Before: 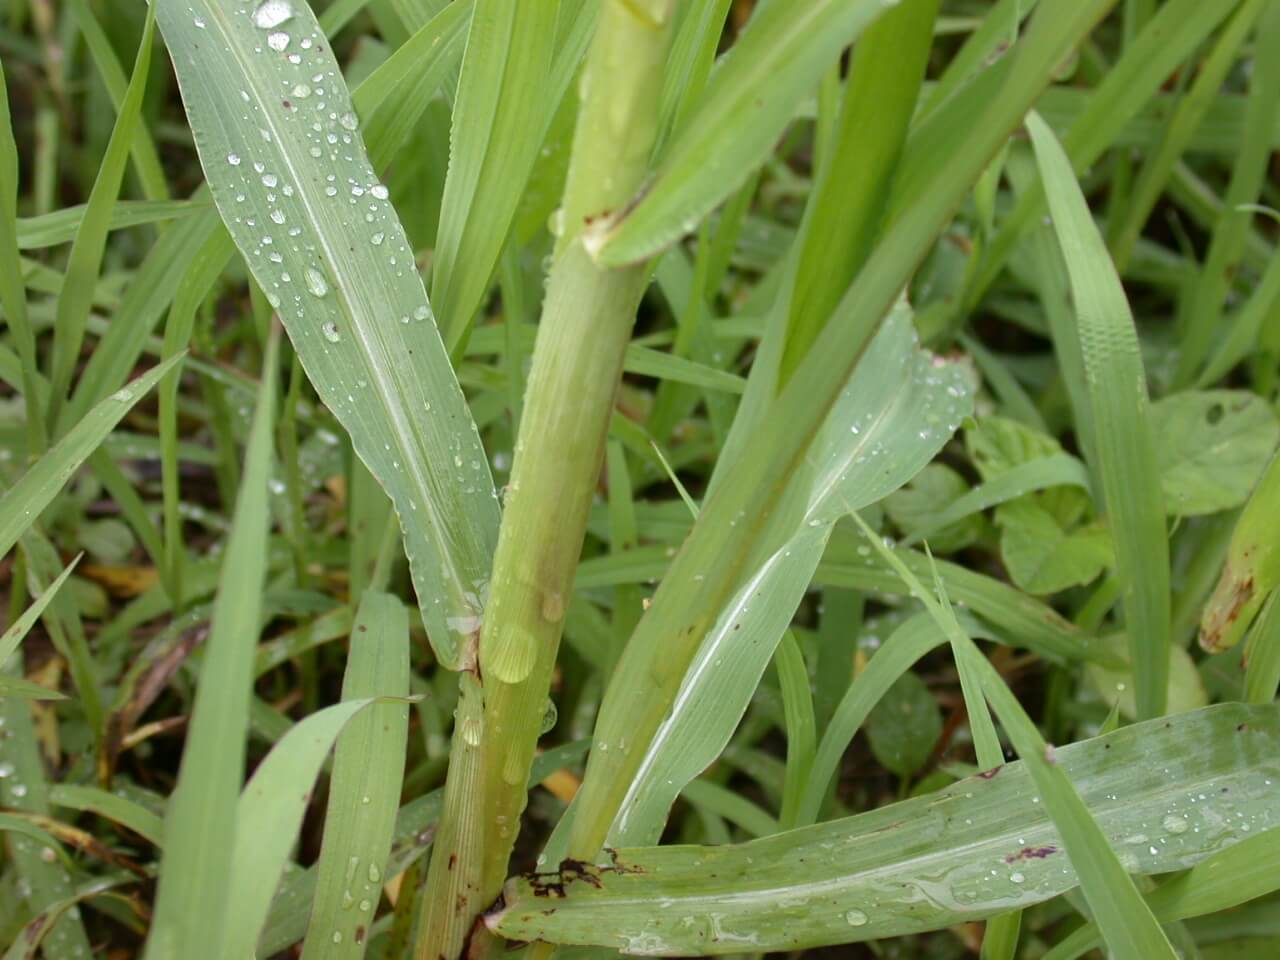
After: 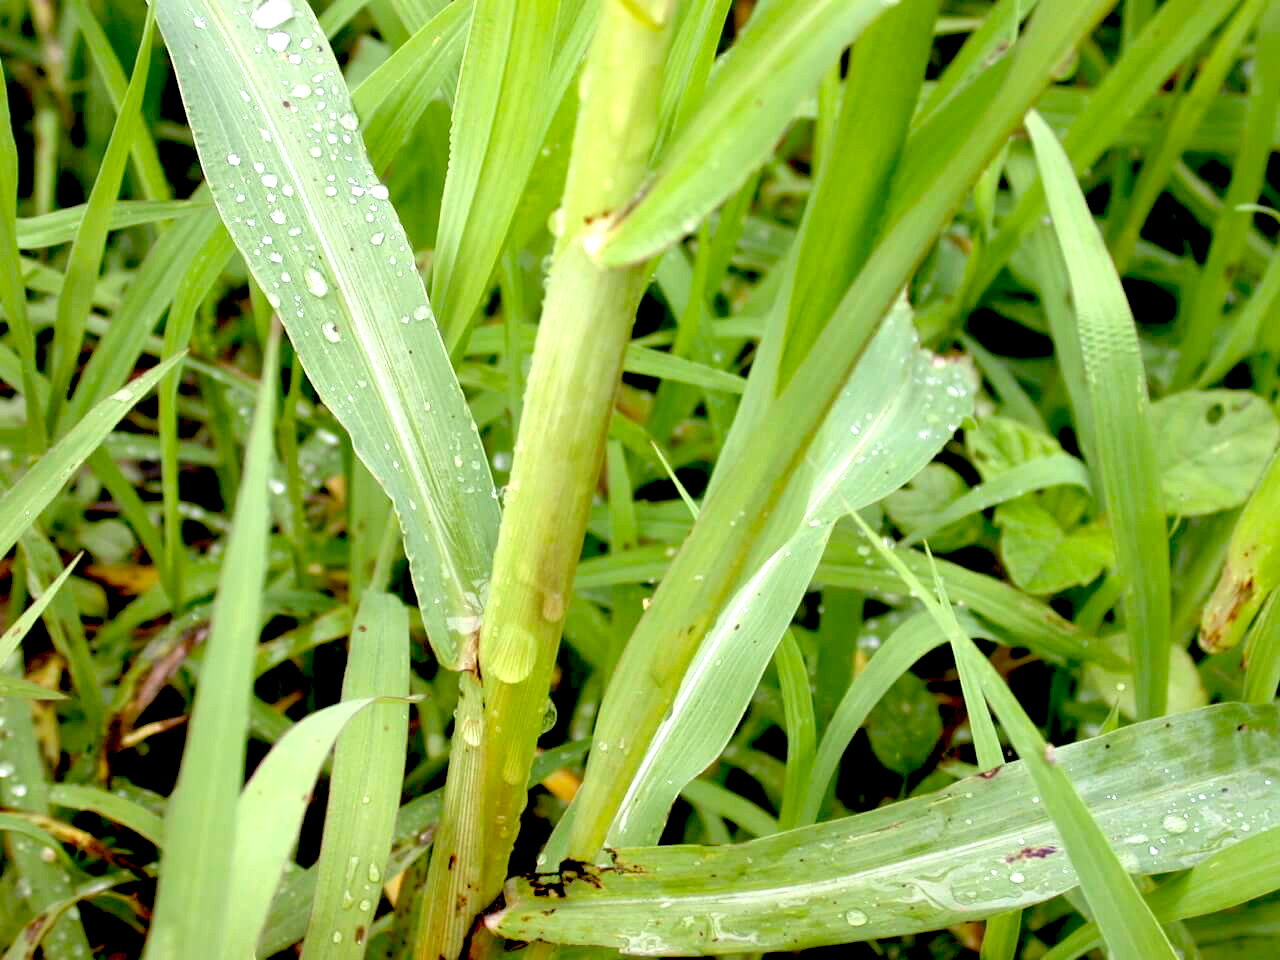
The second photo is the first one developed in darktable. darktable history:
exposure: black level correction 0.033, exposure 0.909 EV, compensate highlight preservation false
